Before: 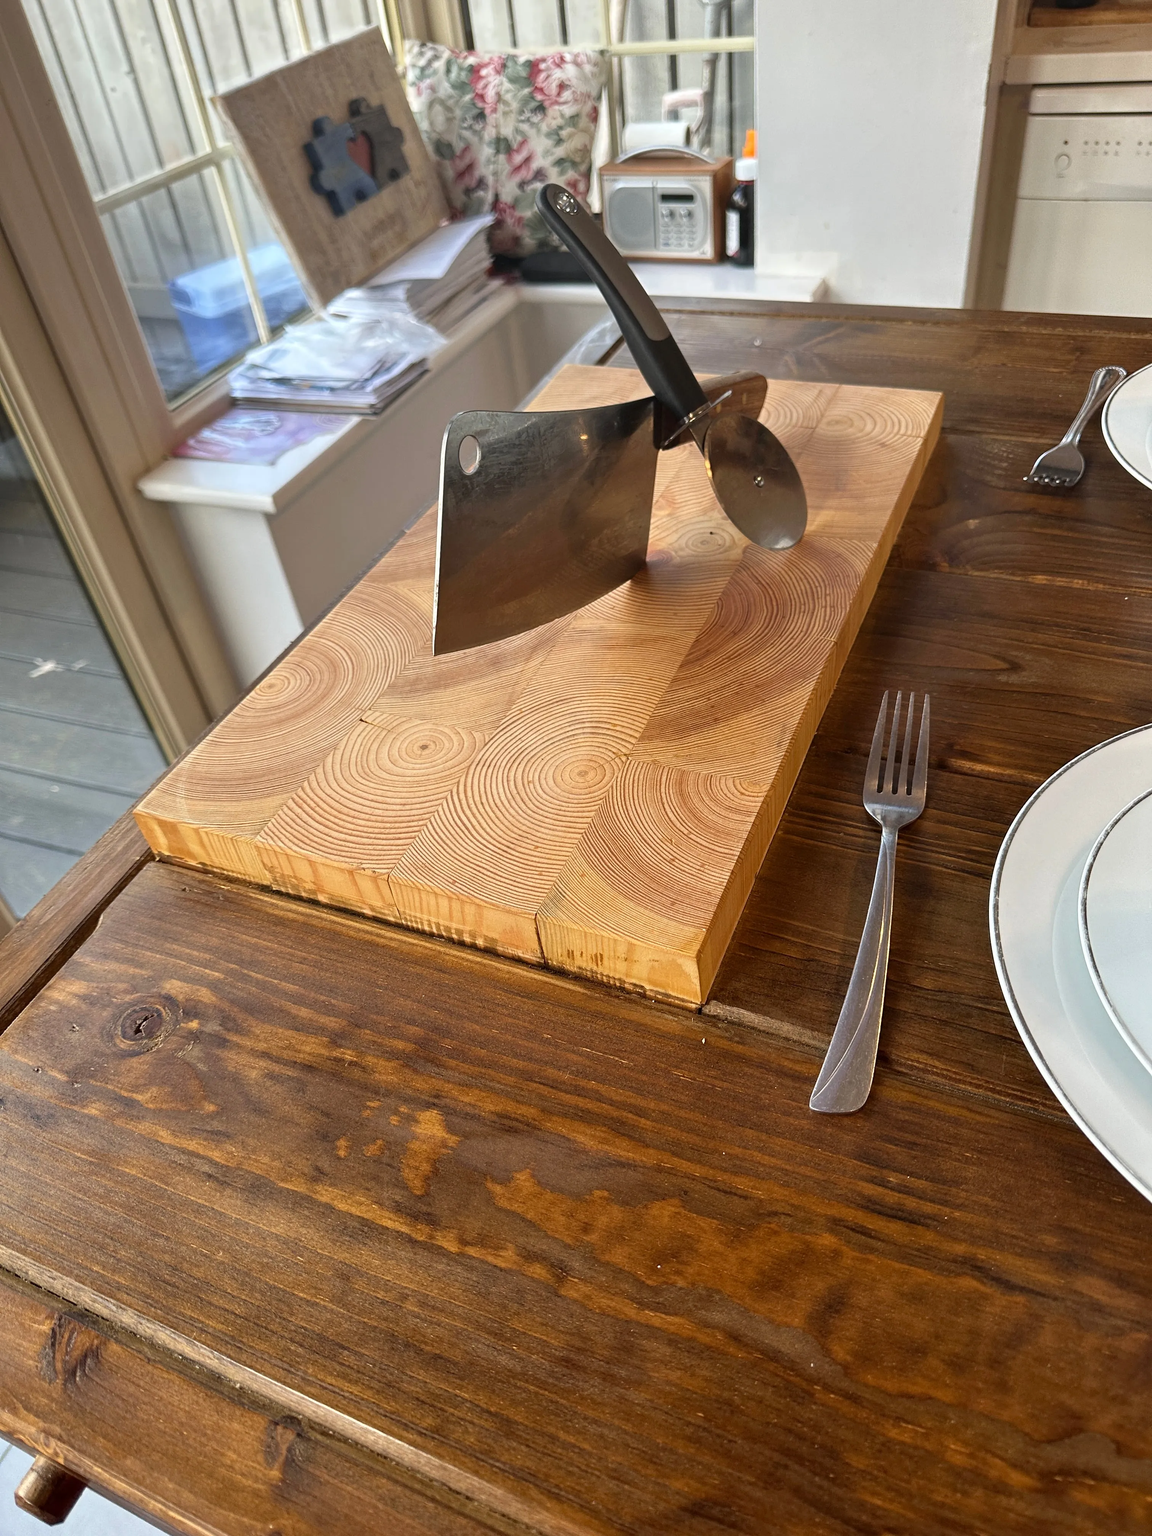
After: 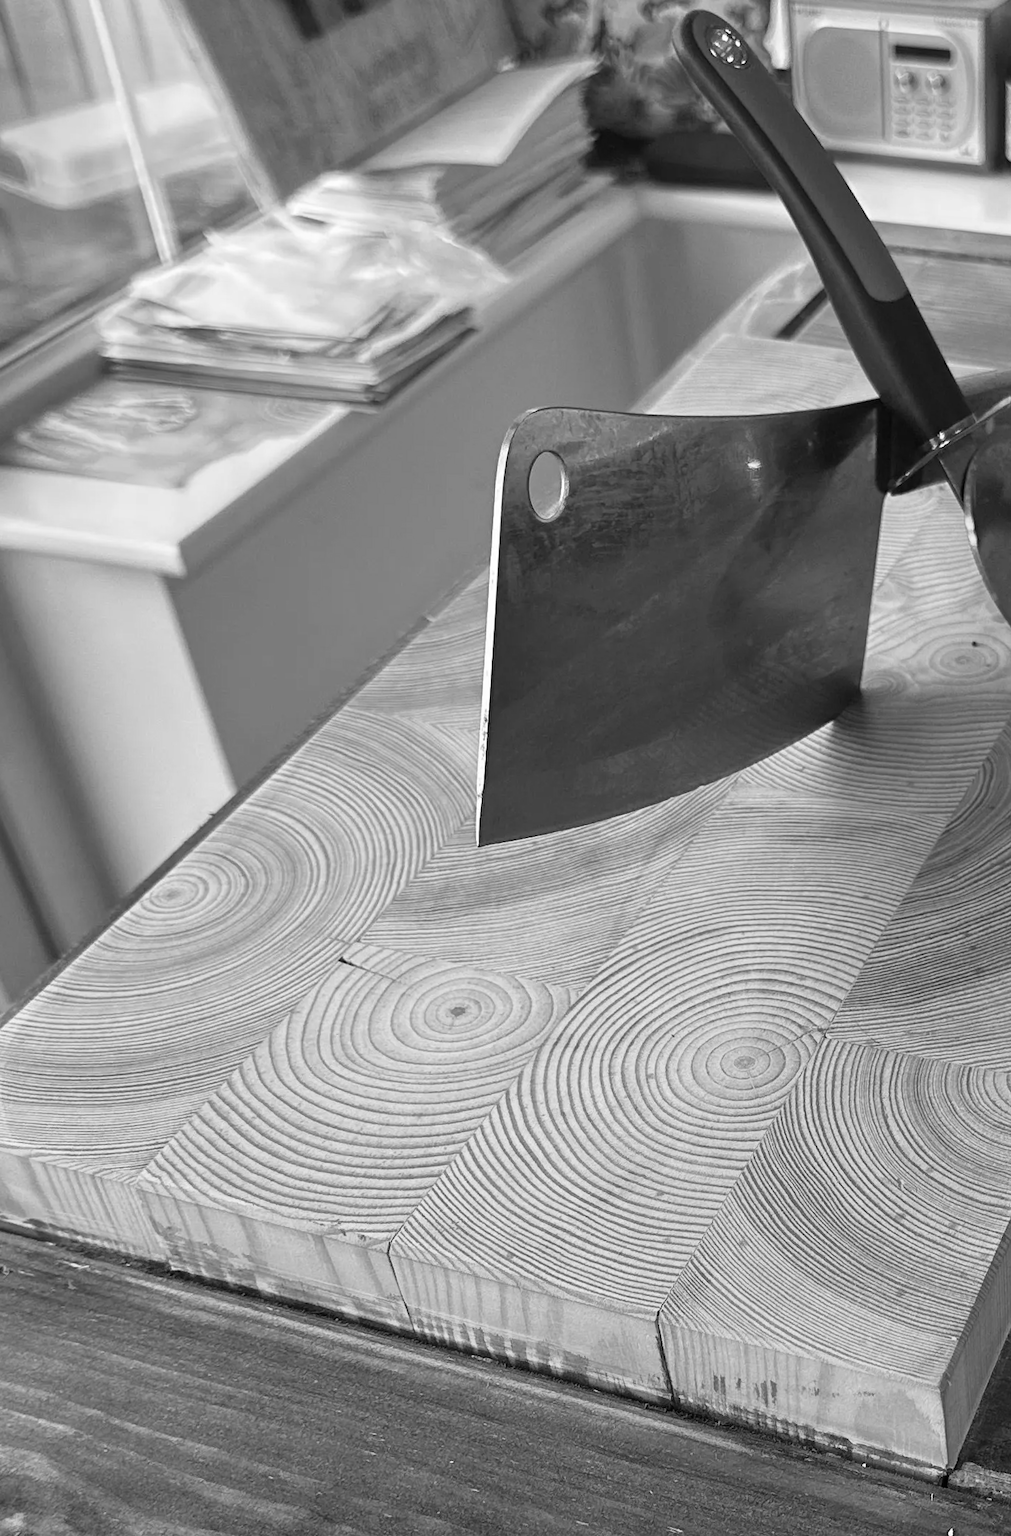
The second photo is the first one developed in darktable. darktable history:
rotate and perspective: rotation 0.679°, lens shift (horizontal) 0.136, crop left 0.009, crop right 0.991, crop top 0.078, crop bottom 0.95
crop: left 17.835%, top 7.675%, right 32.881%, bottom 32.213%
monochrome: on, module defaults
